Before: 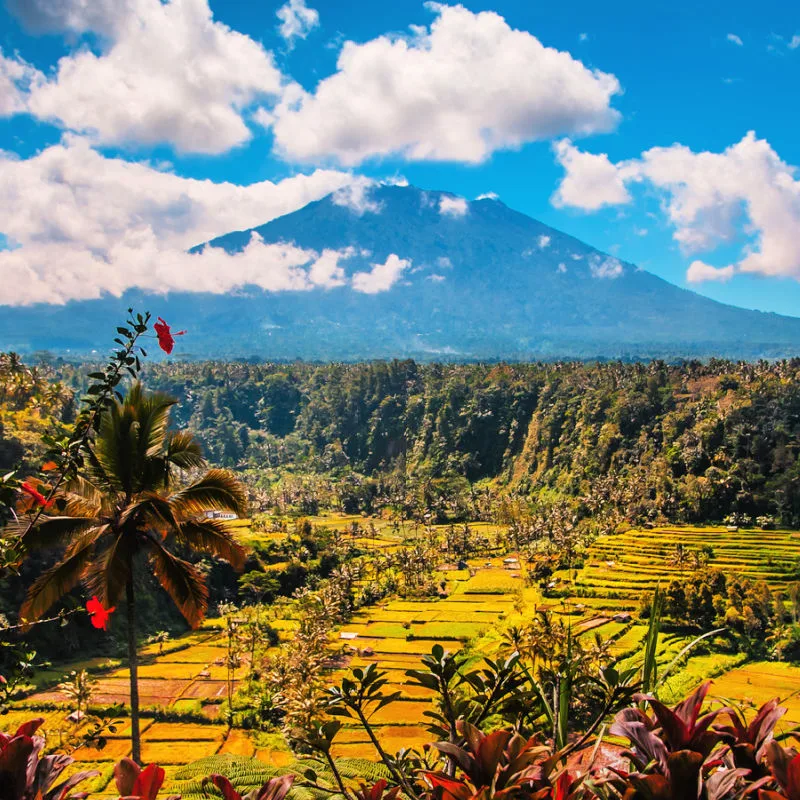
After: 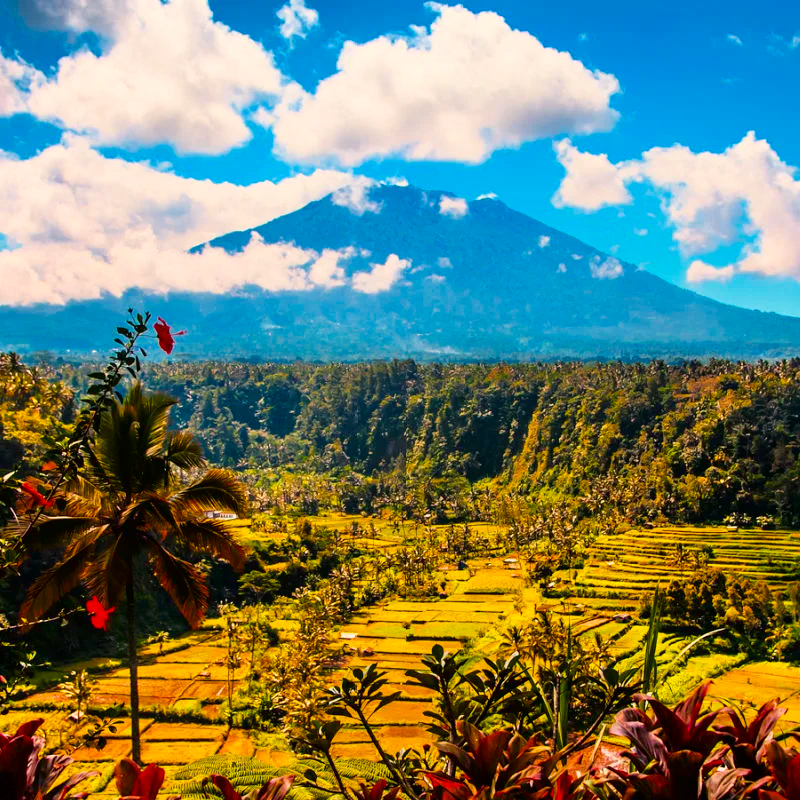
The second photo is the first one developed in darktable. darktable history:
color balance rgb: power › hue 328.27°, highlights gain › chroma 3.007%, highlights gain › hue 76.24°, perceptual saturation grading › global saturation 30.064%, global vibrance 20%
shadows and highlights: shadows -63.2, white point adjustment -5.35, highlights 60.37
